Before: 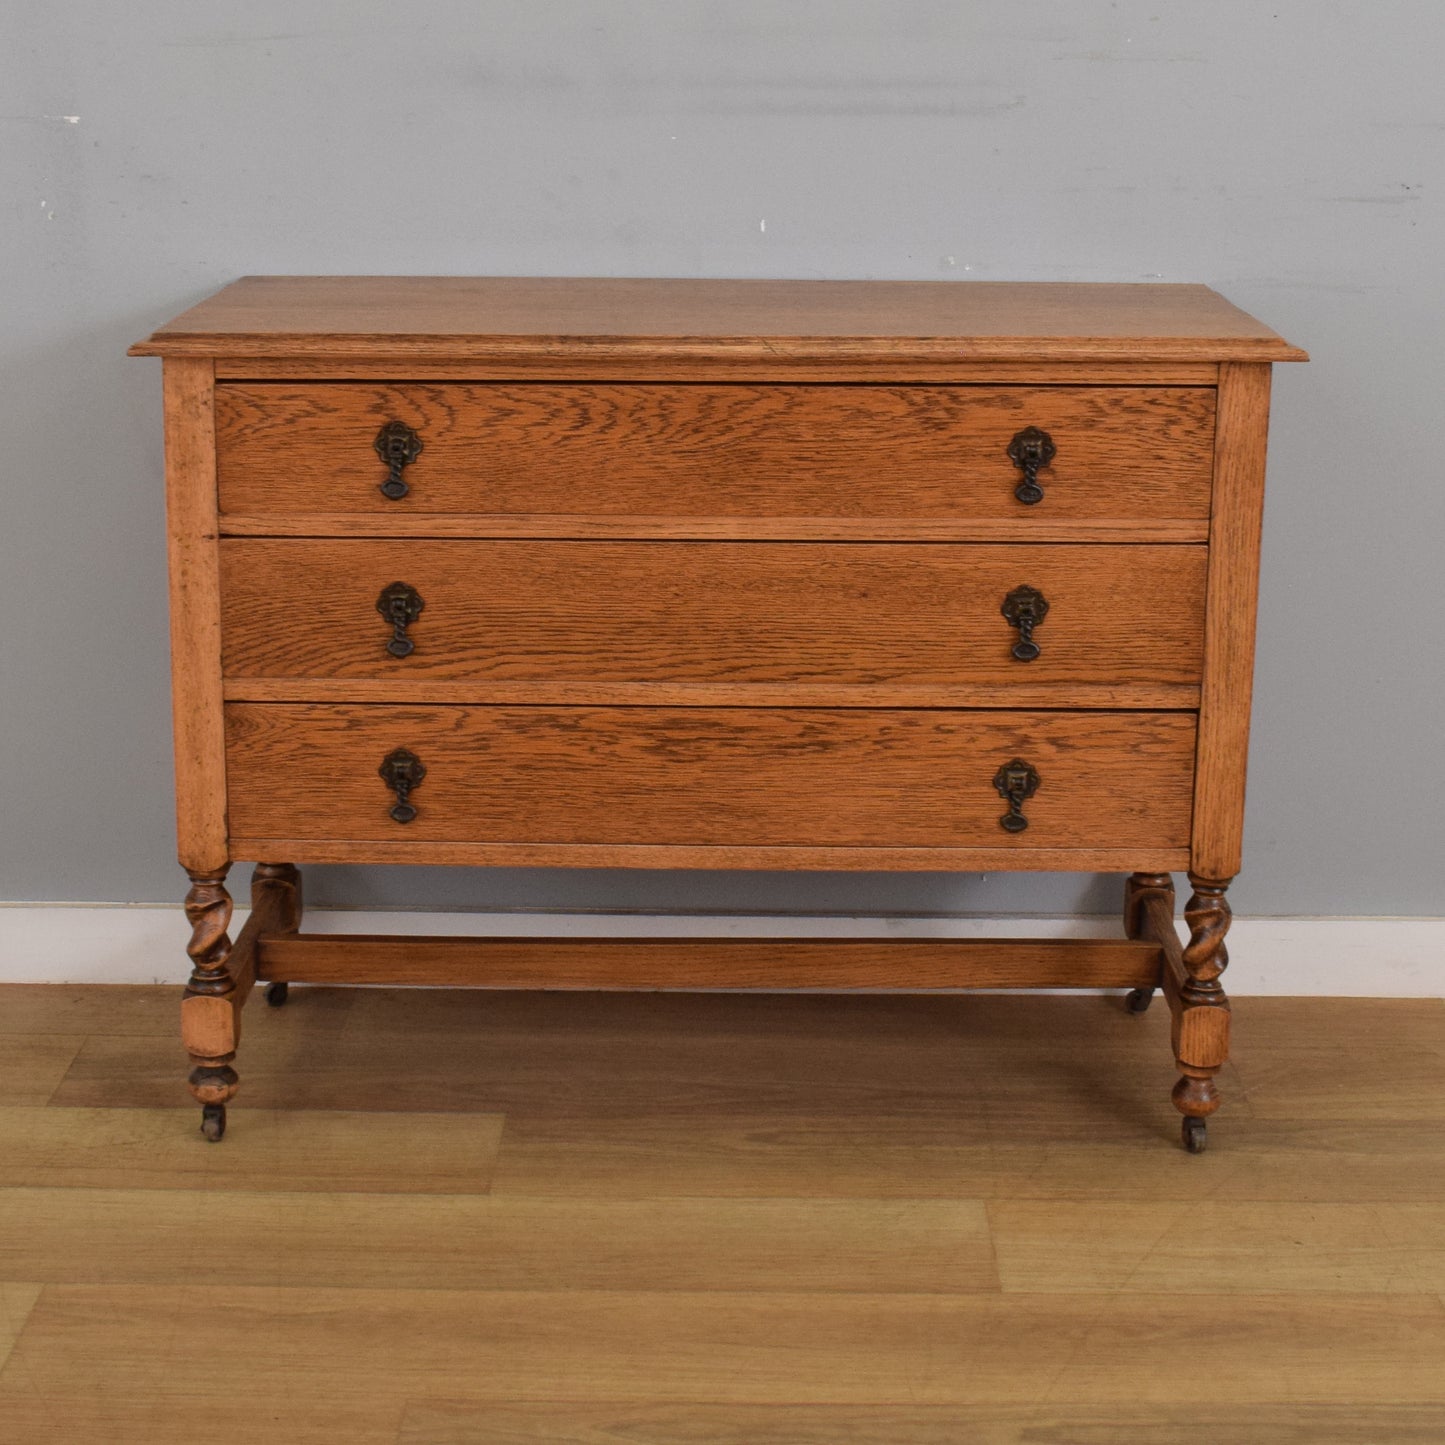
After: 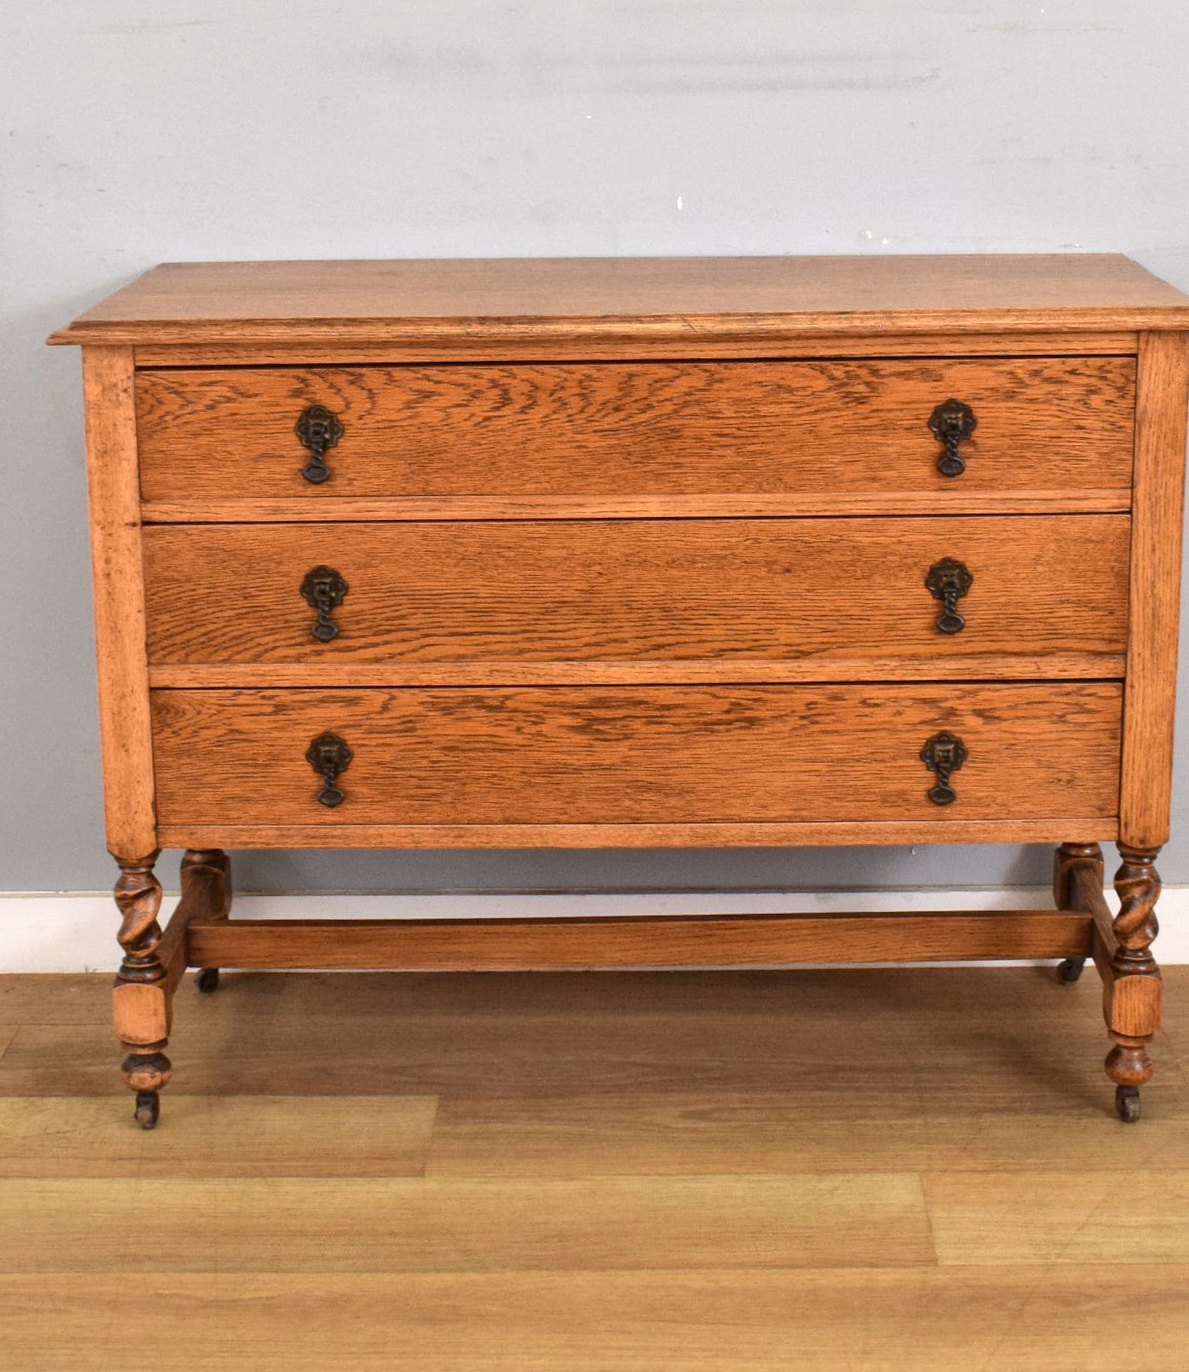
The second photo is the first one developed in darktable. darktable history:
exposure: exposure 0.781 EV, compensate exposure bias true, compensate highlight preservation false
local contrast: mode bilateral grid, contrast 20, coarseness 49, detail 119%, midtone range 0.2
crop and rotate: angle 1.06°, left 4.323%, top 0.68%, right 11.839%, bottom 2.572%
